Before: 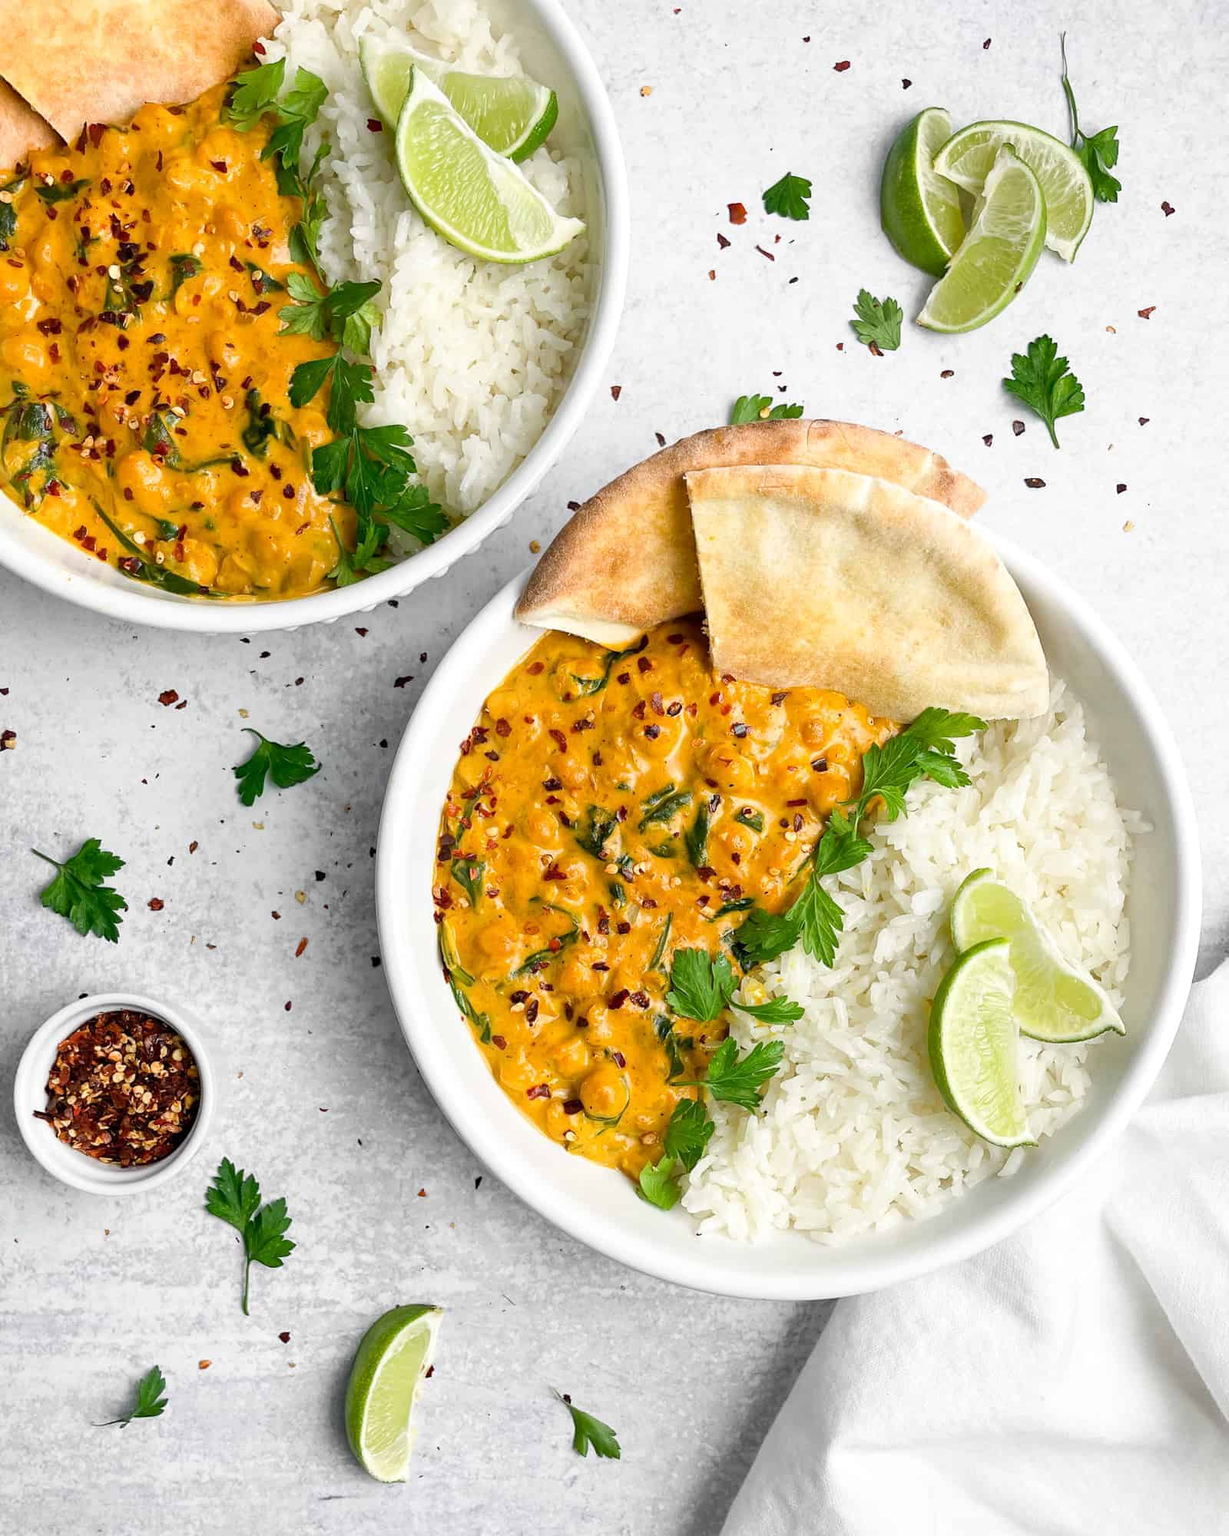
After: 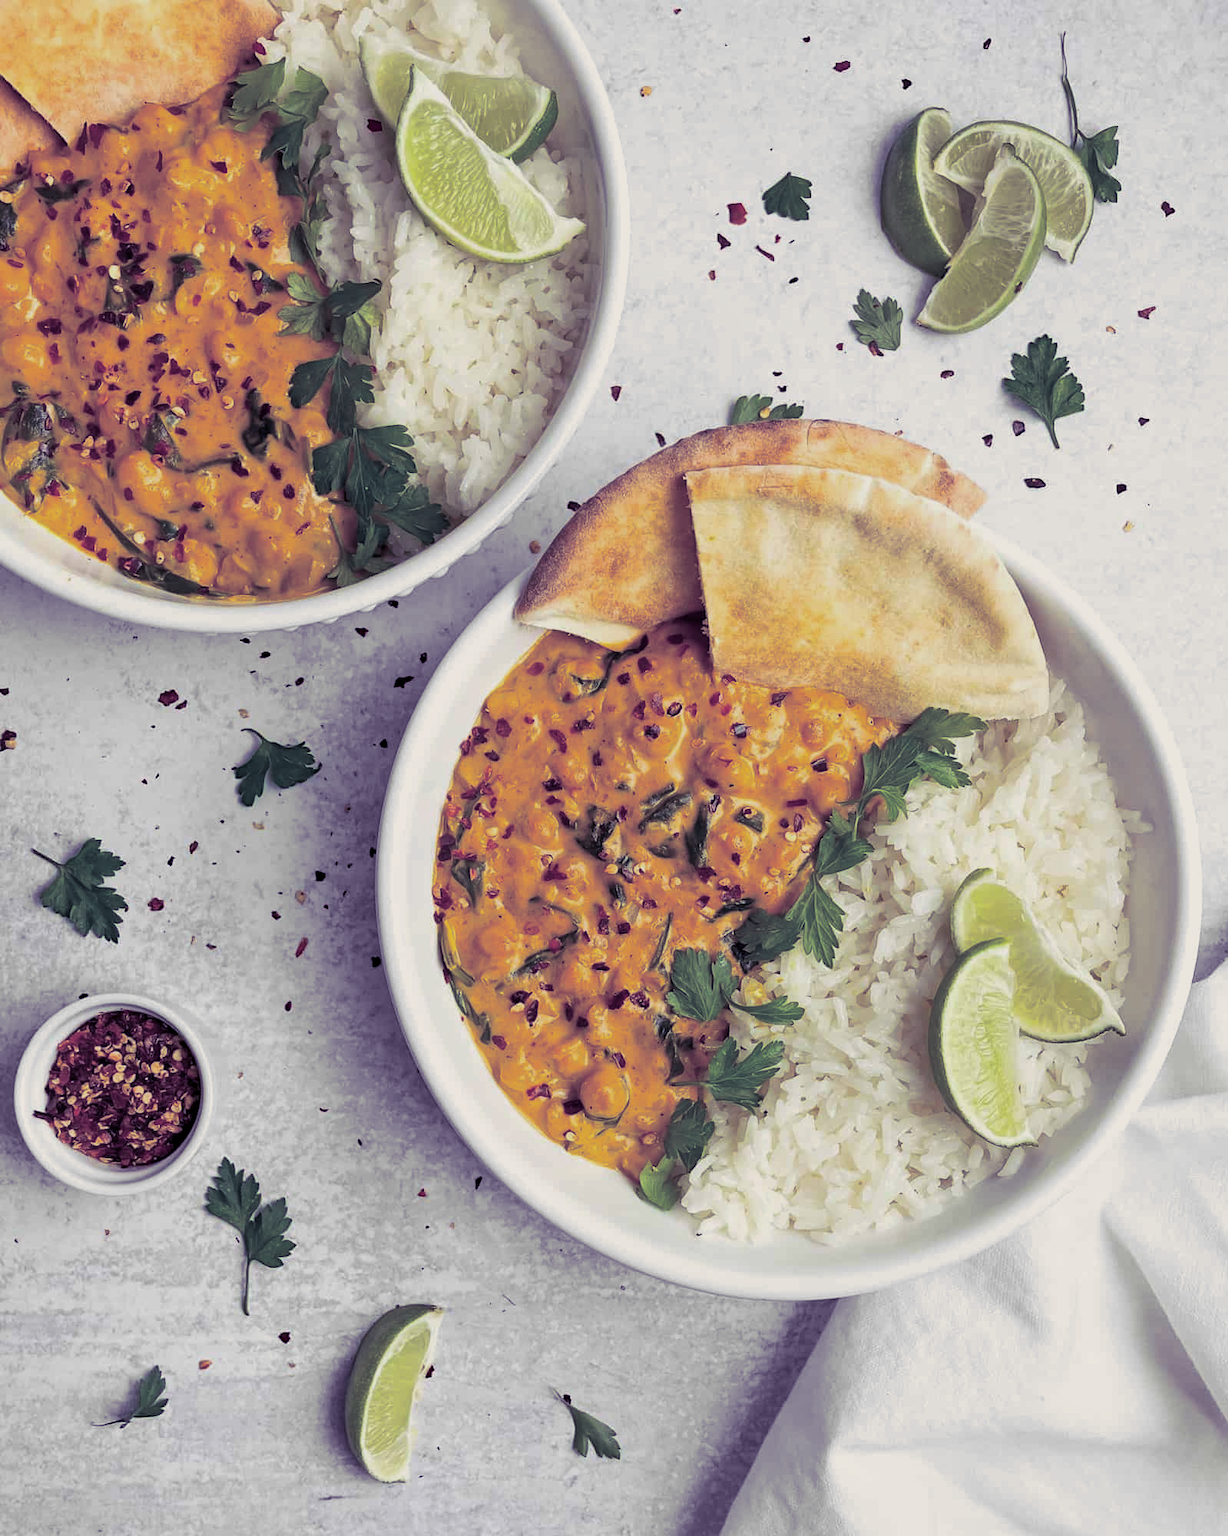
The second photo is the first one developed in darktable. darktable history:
haze removal: compatibility mode true, adaptive false
tone equalizer: -8 EV 0.25 EV, -7 EV 0.417 EV, -6 EV 0.417 EV, -5 EV 0.25 EV, -3 EV -0.25 EV, -2 EV -0.417 EV, -1 EV -0.417 EV, +0 EV -0.25 EV, edges refinement/feathering 500, mask exposure compensation -1.57 EV, preserve details guided filter
split-toning: shadows › hue 255.6°, shadows › saturation 0.66, highlights › hue 43.2°, highlights › saturation 0.68, balance -50.1
